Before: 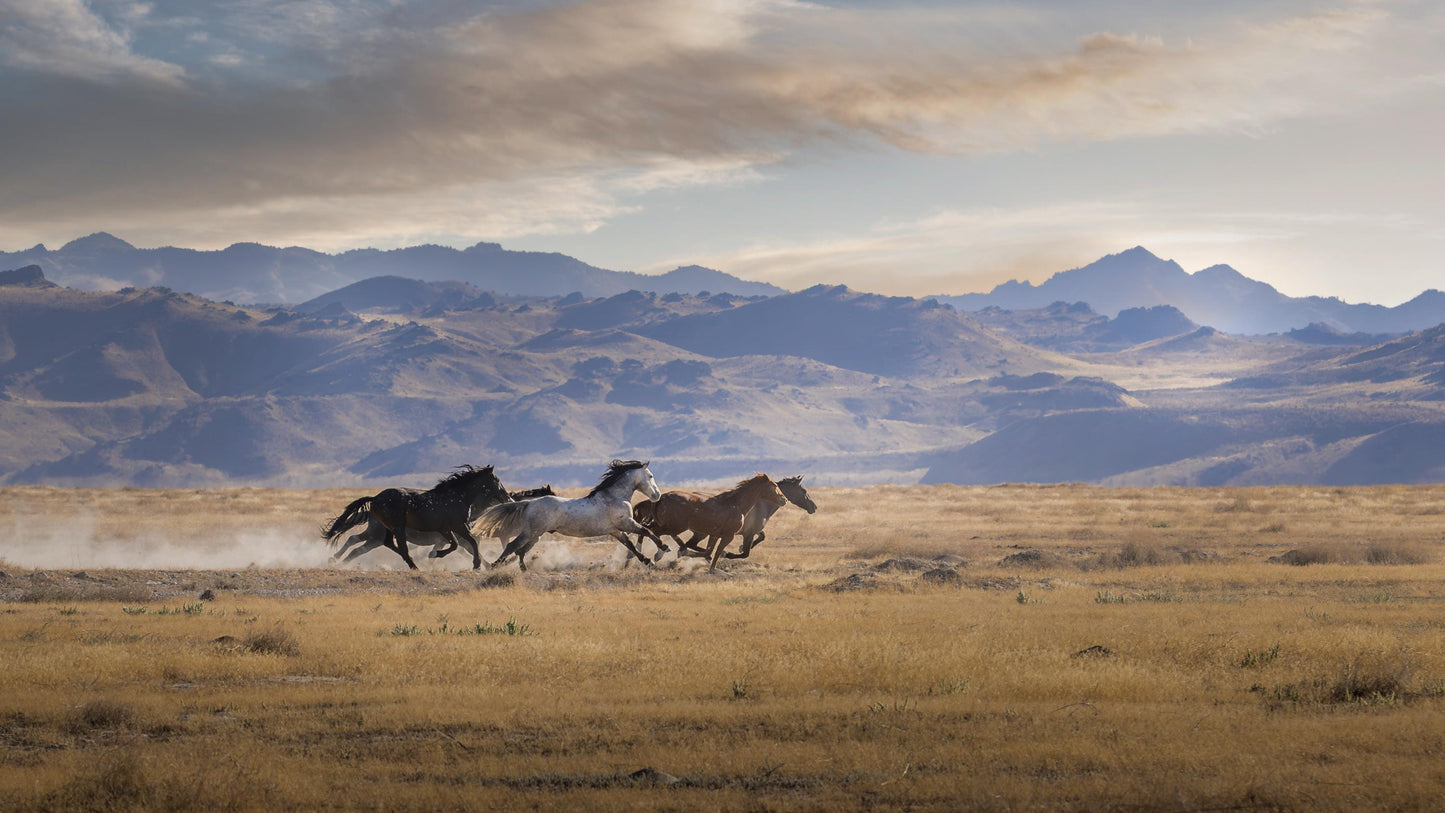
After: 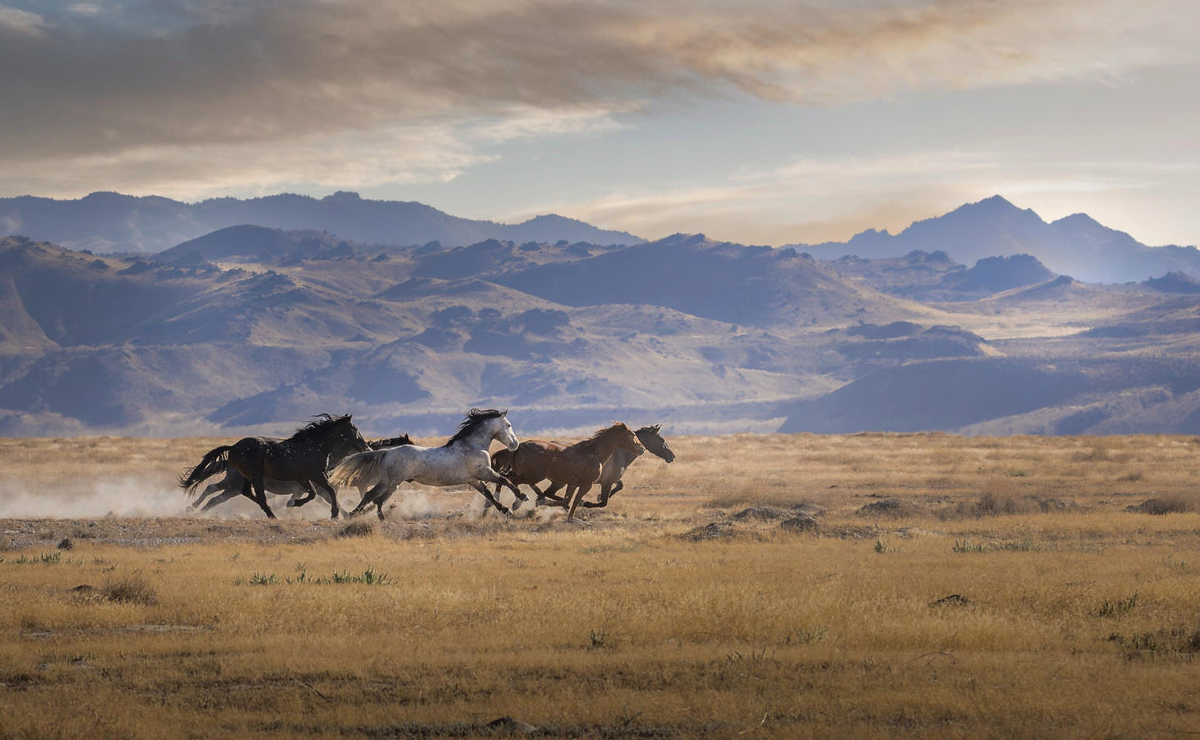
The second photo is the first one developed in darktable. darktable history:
crop: left 9.835%, top 6.344%, right 7.094%, bottom 2.517%
base curve: curves: ch0 [(0, 0) (0.303, 0.277) (1, 1)], preserve colors none
